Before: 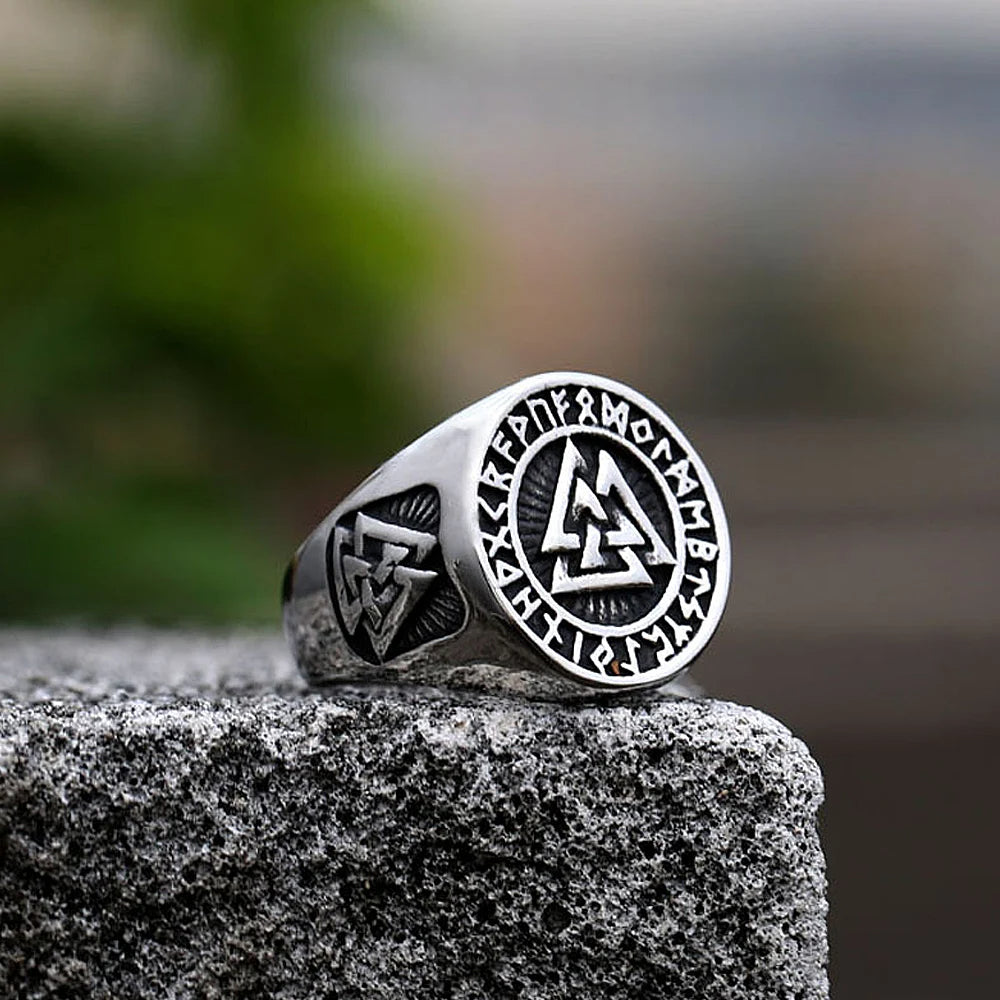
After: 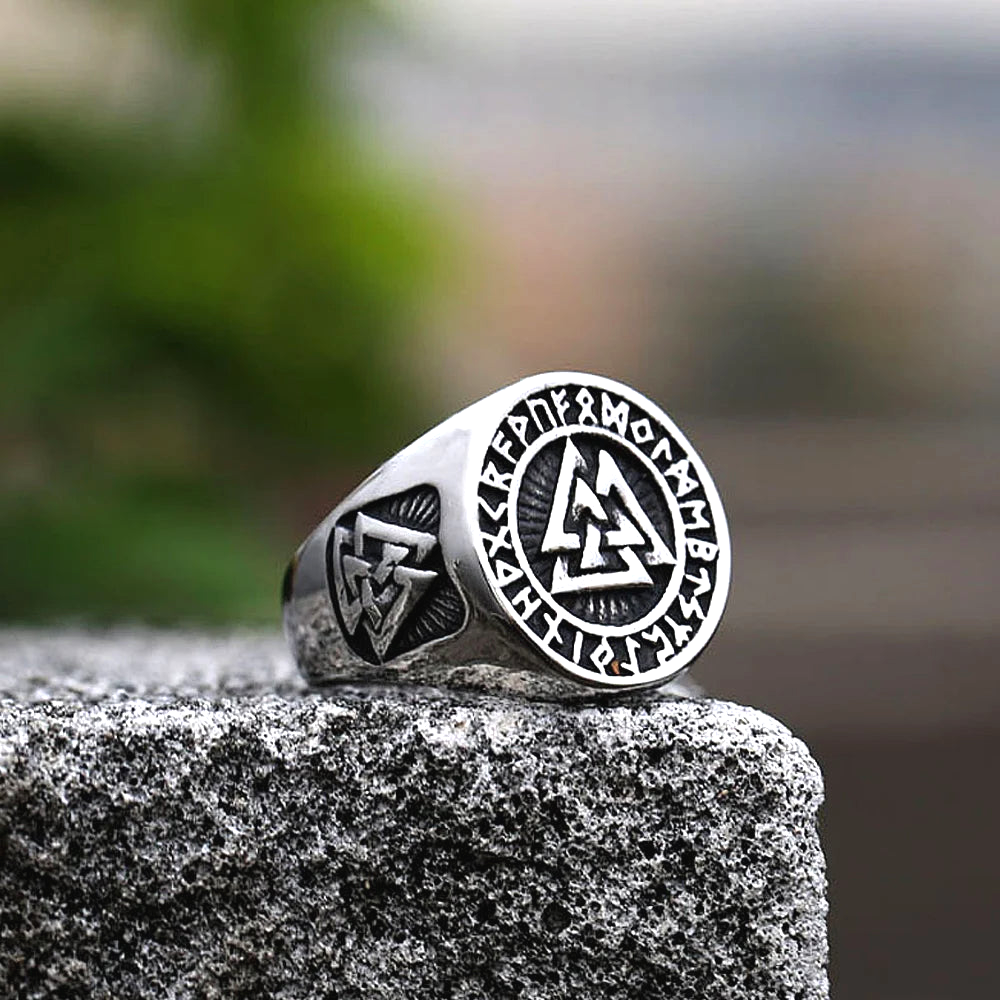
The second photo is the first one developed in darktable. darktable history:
exposure: black level correction -0.002, exposure 0.533 EV, compensate highlight preservation false
